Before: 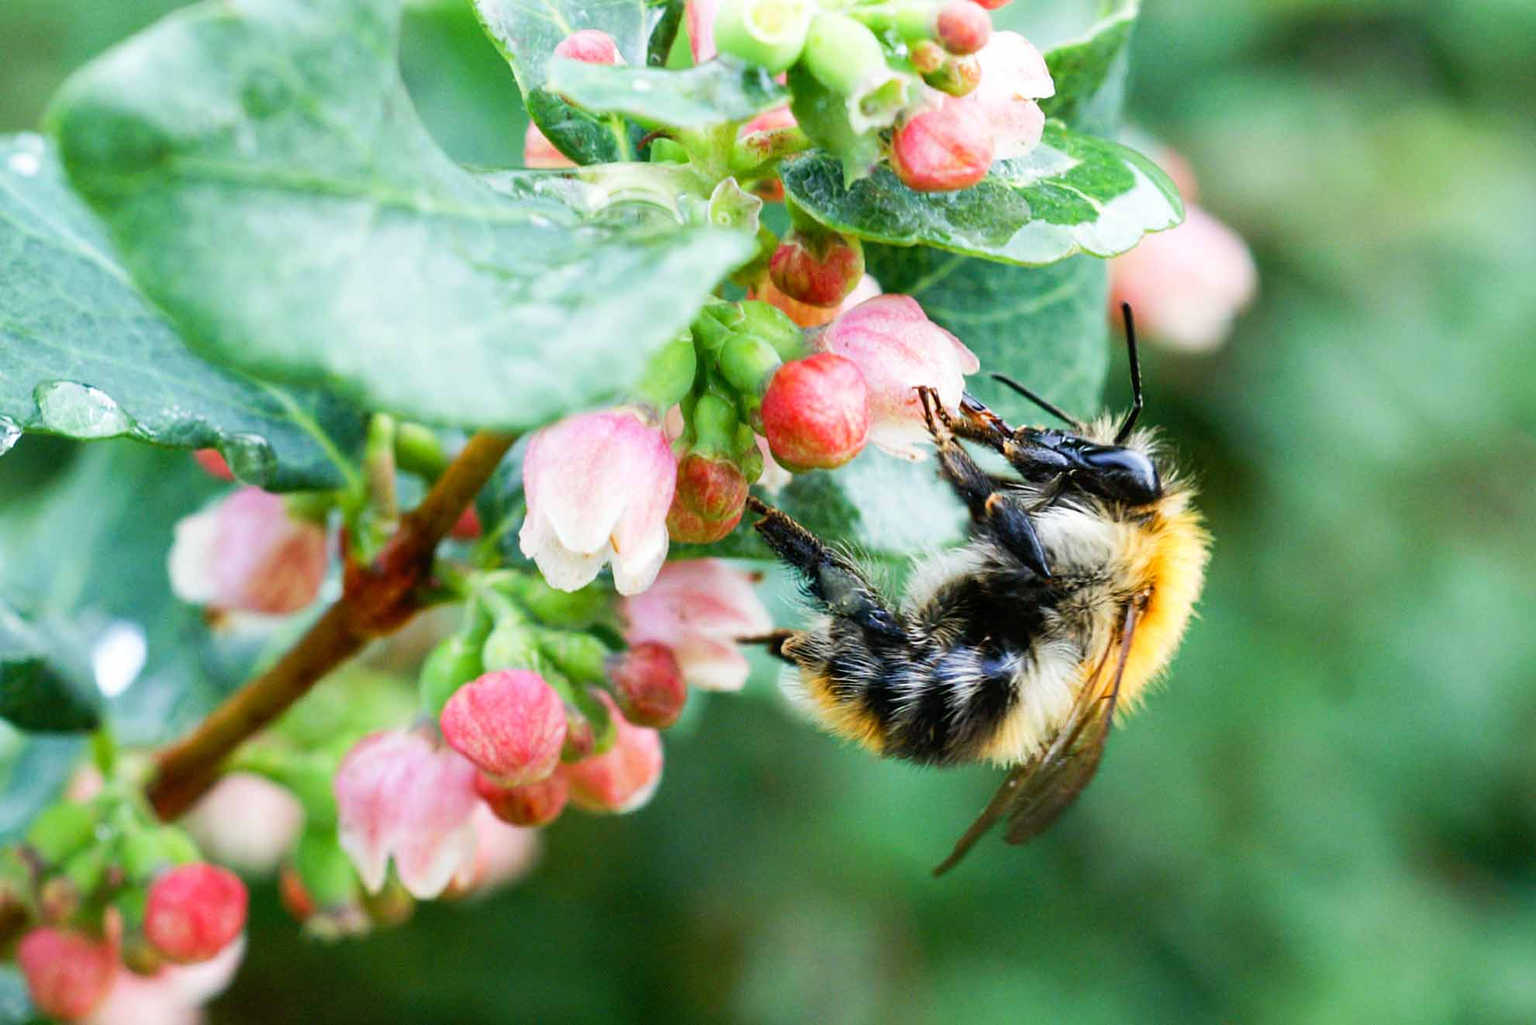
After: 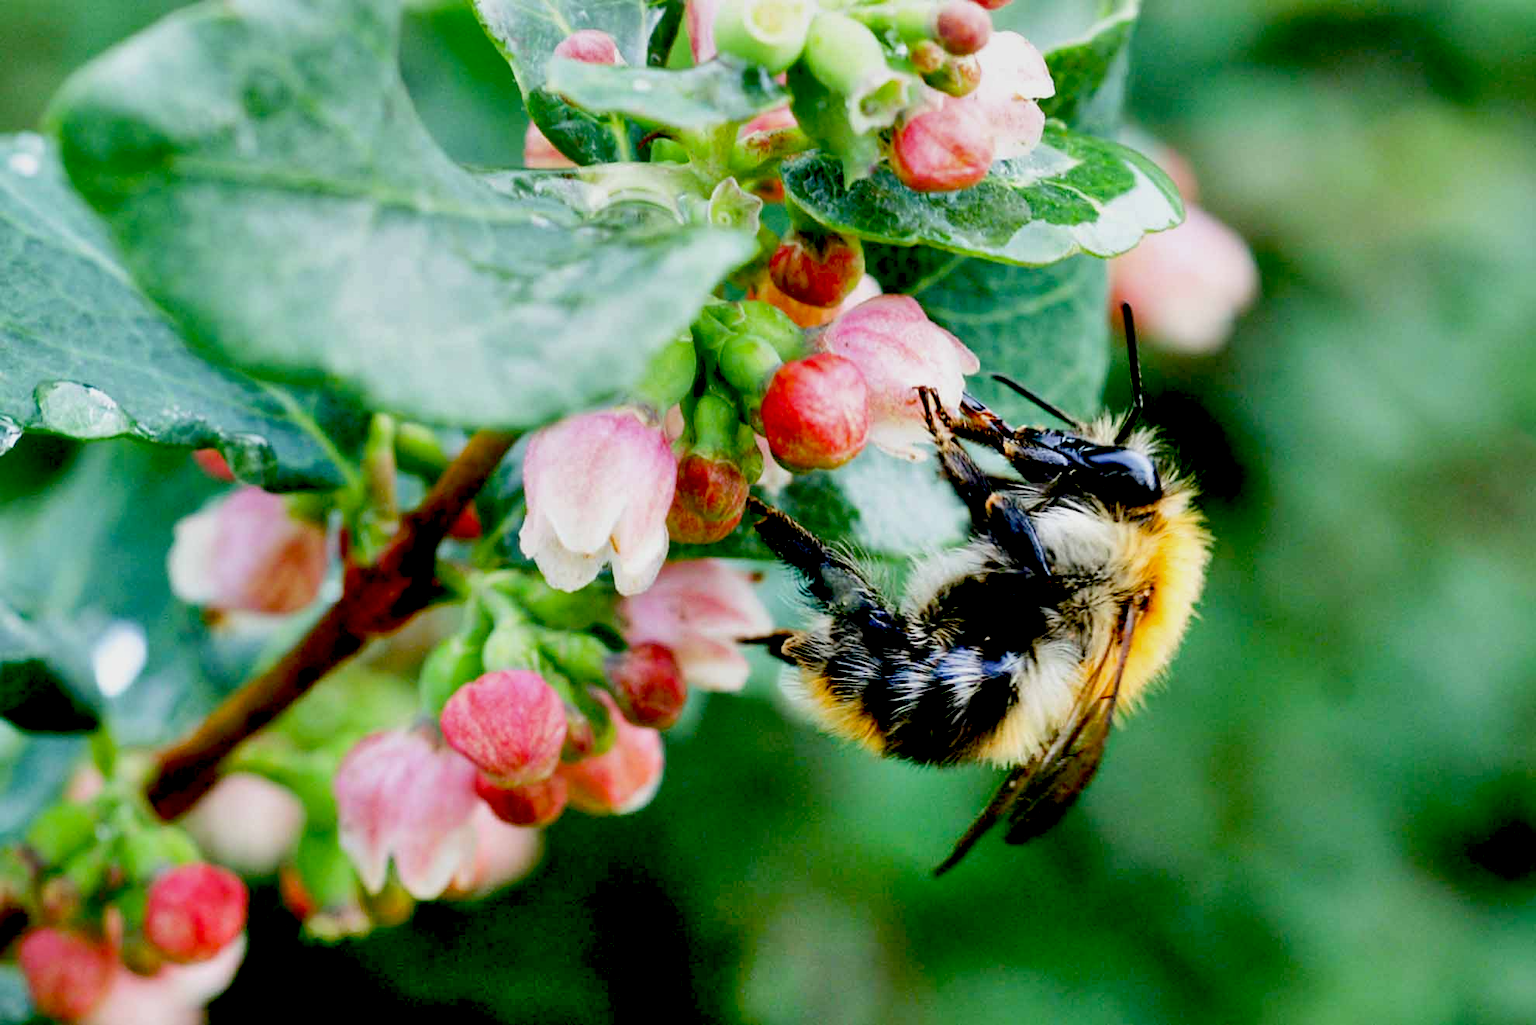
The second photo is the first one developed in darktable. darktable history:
exposure: black level correction 0.046, exposure -0.228 EV, compensate highlight preservation false
shadows and highlights: highlights color adjustment 0%, soften with gaussian
